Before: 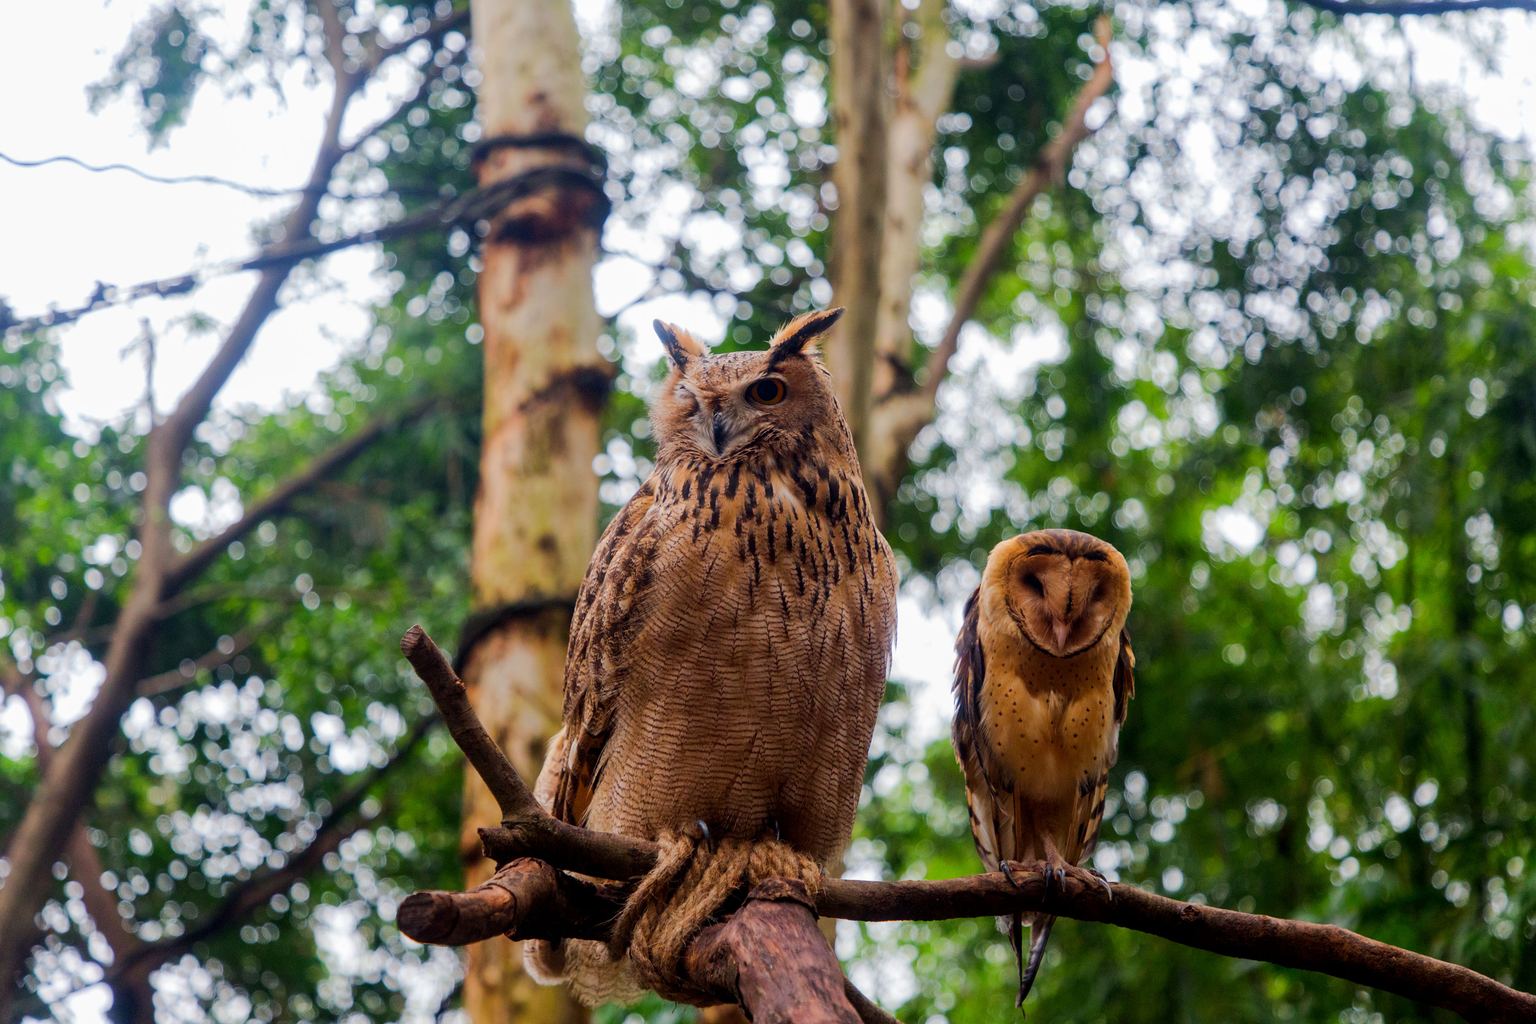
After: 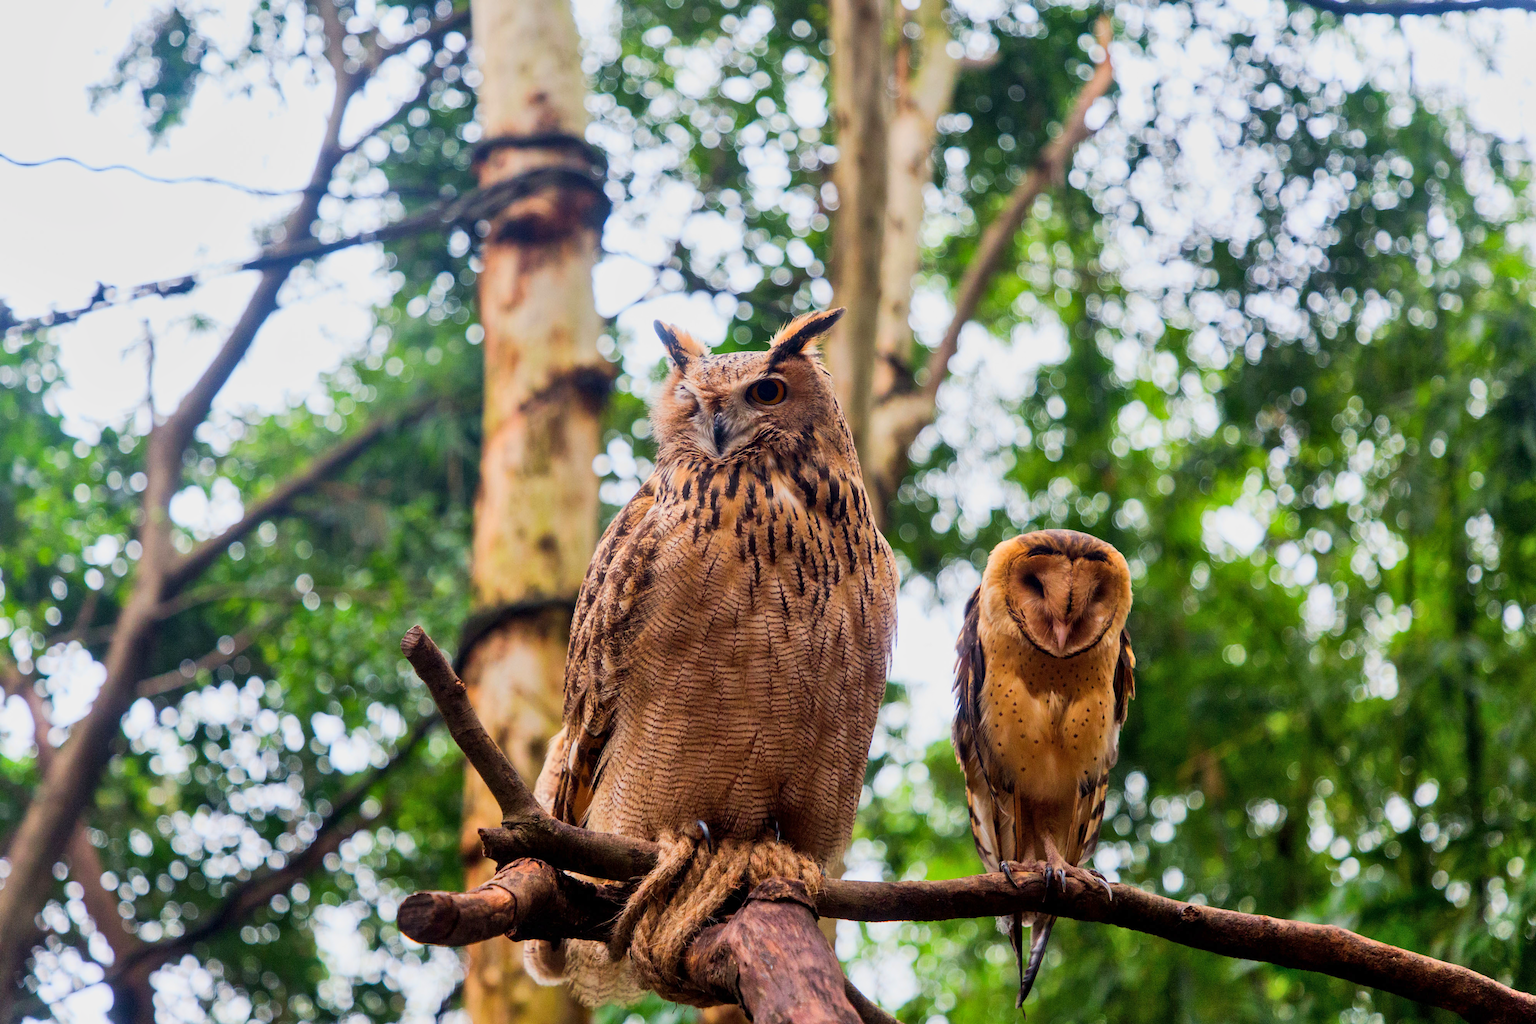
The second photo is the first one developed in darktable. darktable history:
base curve: curves: ch0 [(0, 0) (0.088, 0.125) (0.176, 0.251) (0.354, 0.501) (0.613, 0.749) (1, 0.877)]
shadows and highlights: shadows 48.61, highlights -41.2, soften with gaussian
